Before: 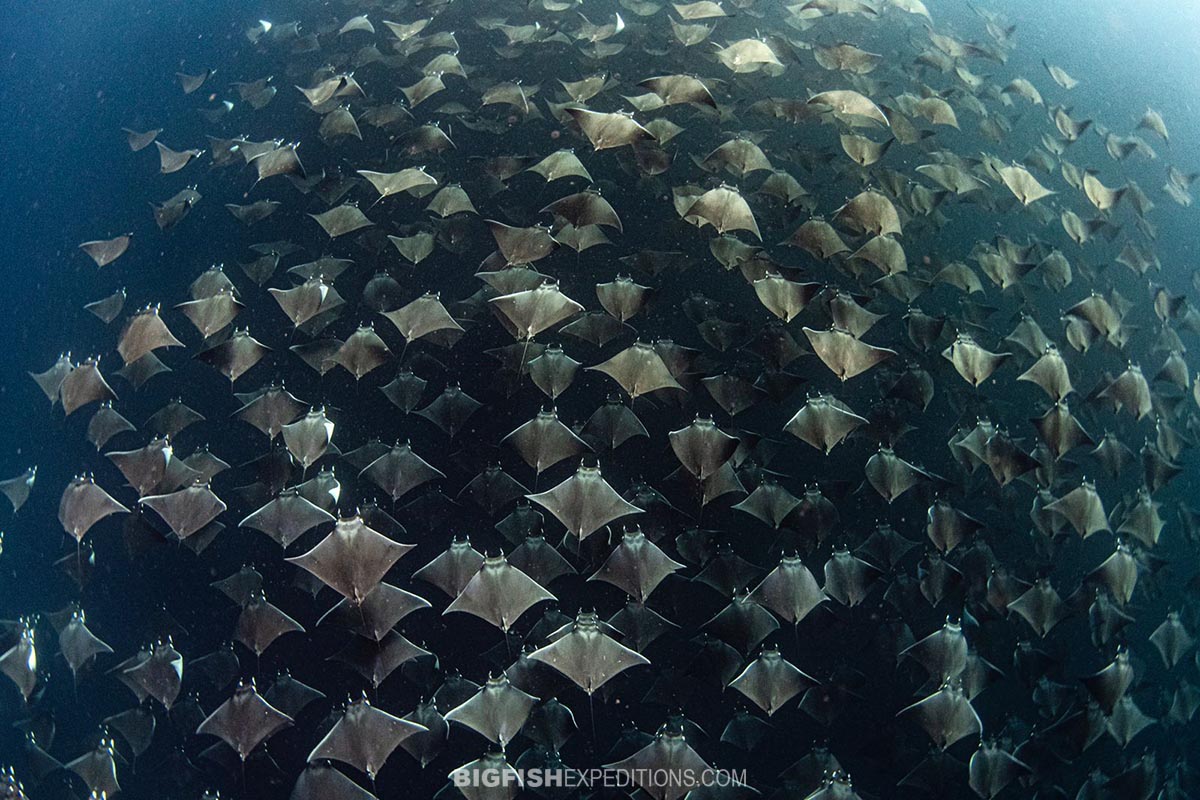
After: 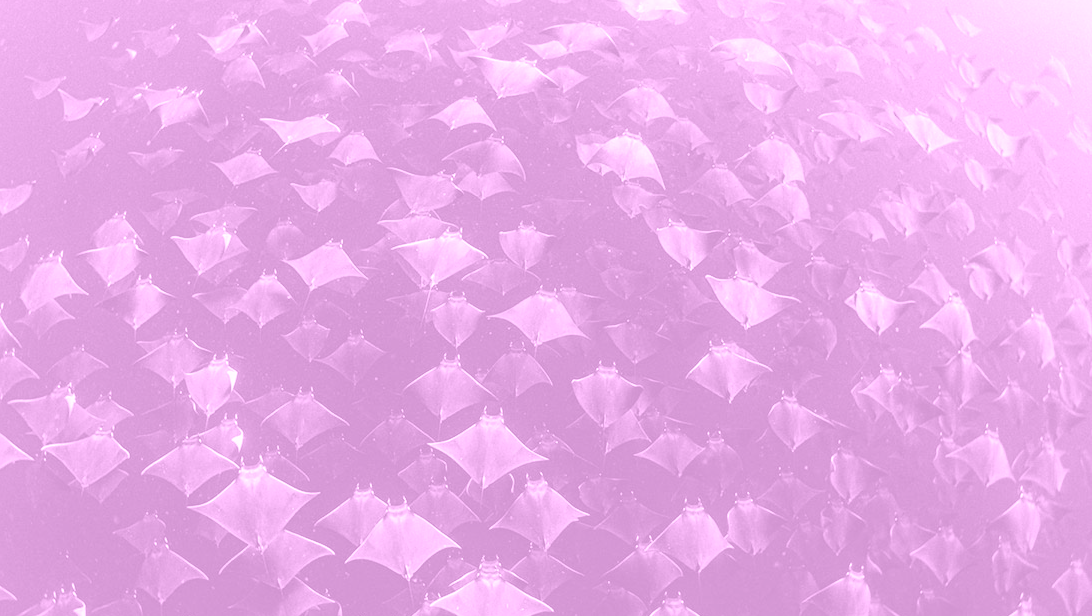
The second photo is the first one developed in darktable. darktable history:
crop: left 8.155%, top 6.611%, bottom 15.385%
exposure: black level correction 0, exposure 0.9 EV, compensate highlight preservation false
colorize: hue 331.2°, saturation 69%, source mix 30.28%, lightness 69.02%, version 1
